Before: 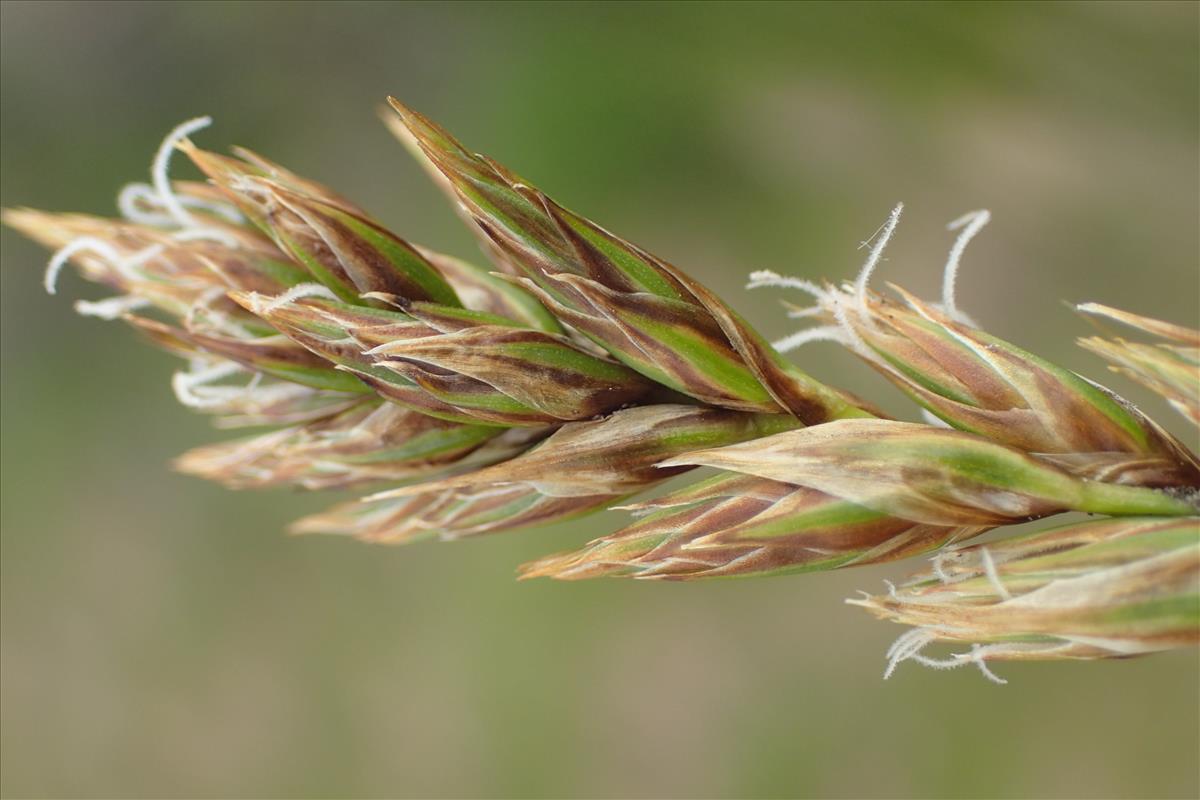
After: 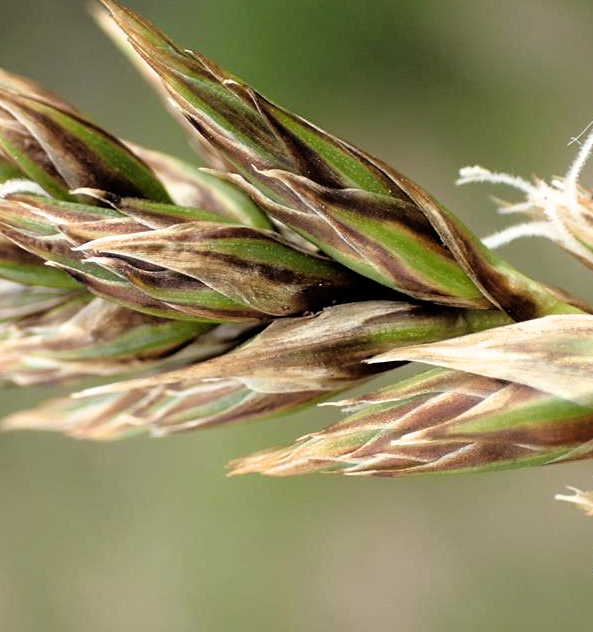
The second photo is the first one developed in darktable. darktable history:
crop and rotate: angle 0.023°, left 24.209%, top 13.065%, right 26.33%, bottom 7.882%
filmic rgb: black relative exposure -3.61 EV, white relative exposure 2.12 EV, hardness 3.64
